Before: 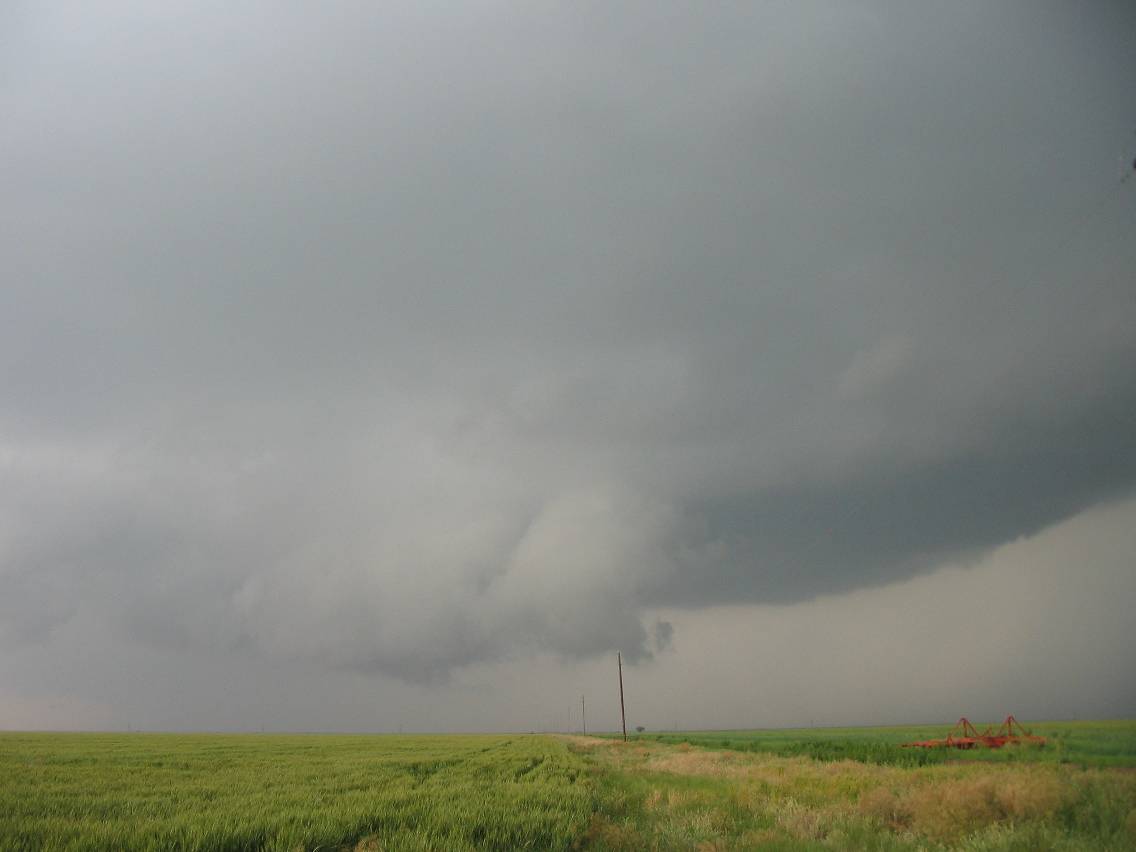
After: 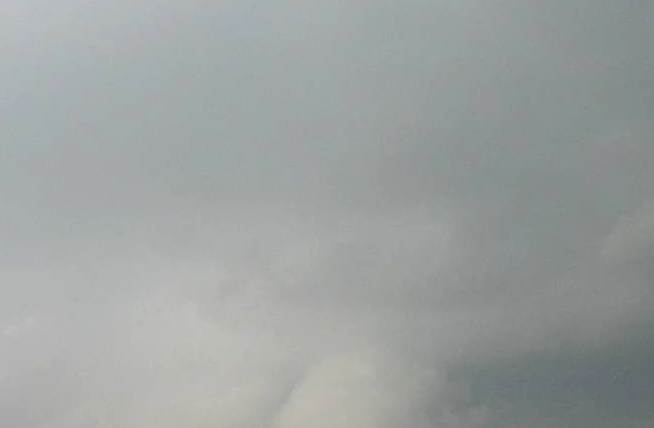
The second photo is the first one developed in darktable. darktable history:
crop: left 20.93%, top 15.884%, right 21.445%, bottom 33.793%
tone equalizer: -8 EV -0.435 EV, -7 EV -0.385 EV, -6 EV -0.315 EV, -5 EV -0.204 EV, -3 EV 0.255 EV, -2 EV 0.339 EV, -1 EV 0.379 EV, +0 EV 0.39 EV, edges refinement/feathering 500, mask exposure compensation -1.57 EV, preserve details no
